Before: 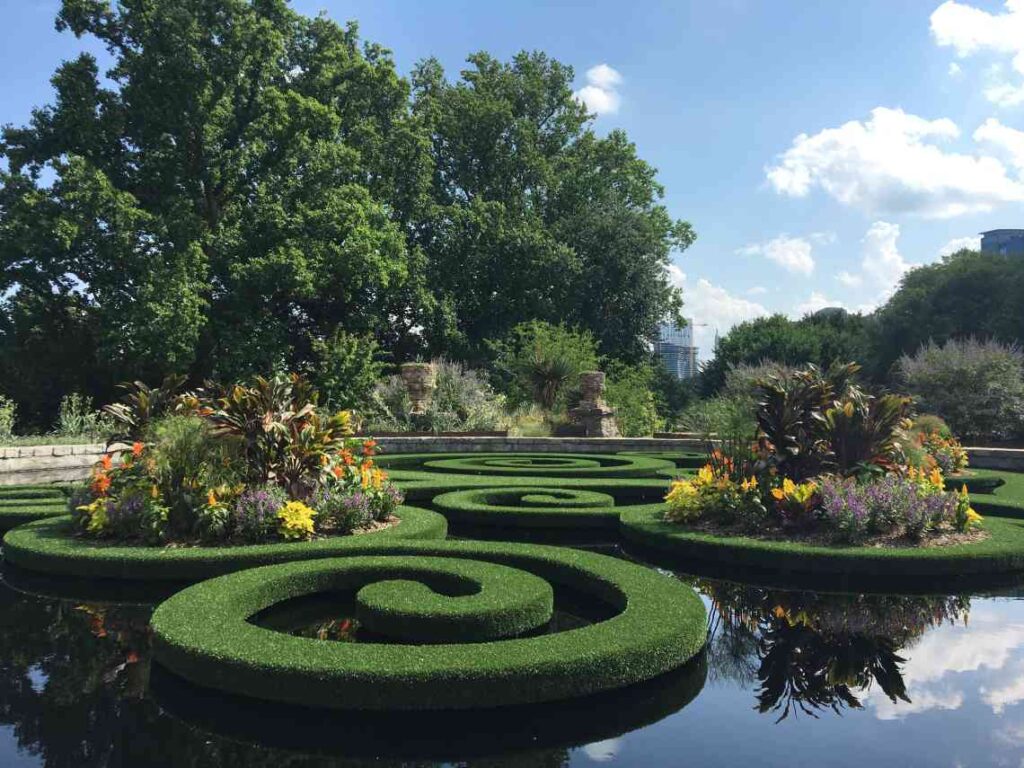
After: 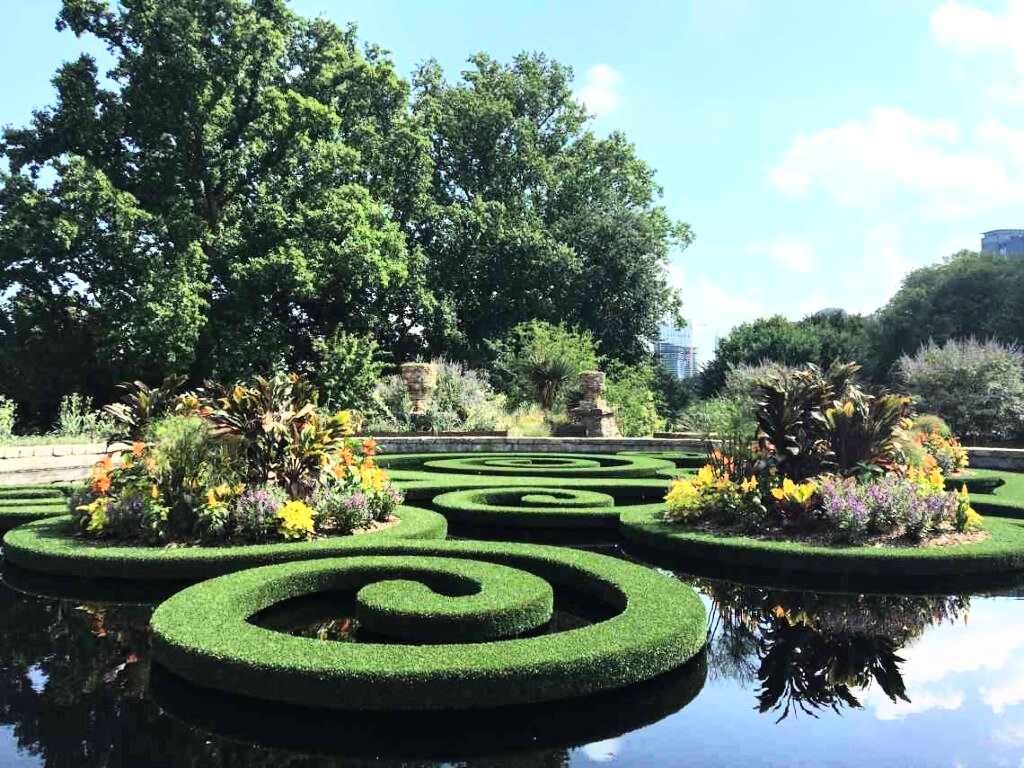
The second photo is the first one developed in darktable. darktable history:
base curve: curves: ch0 [(0, 0) (0.007, 0.004) (0.027, 0.03) (0.046, 0.07) (0.207, 0.54) (0.442, 0.872) (0.673, 0.972) (1, 1)]
